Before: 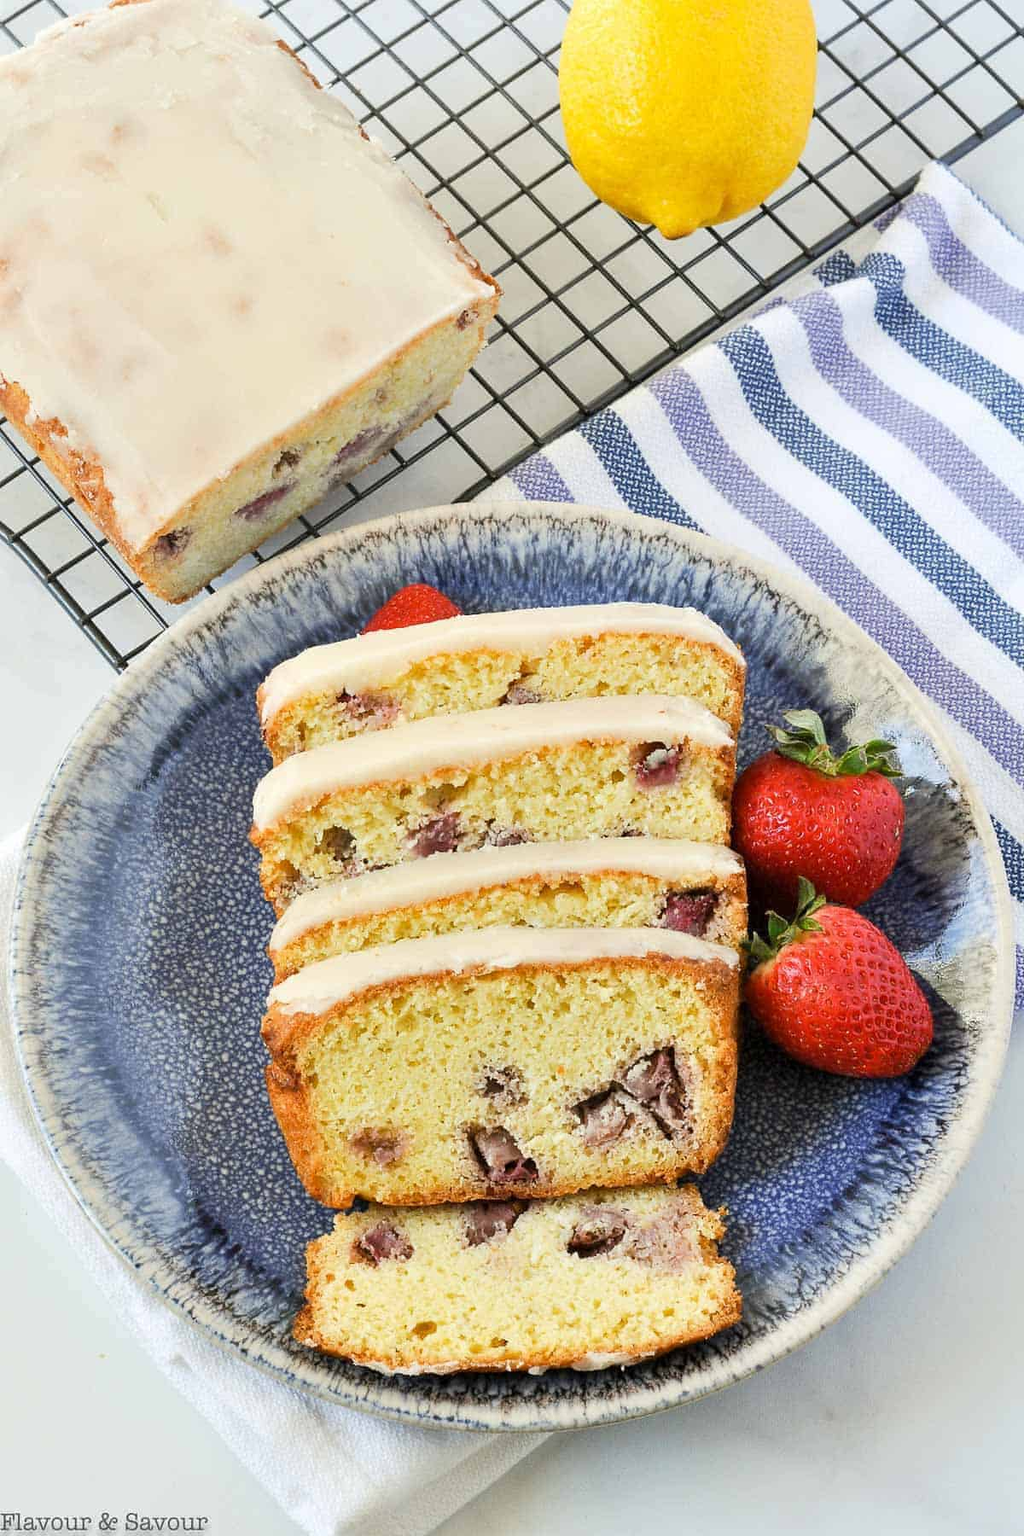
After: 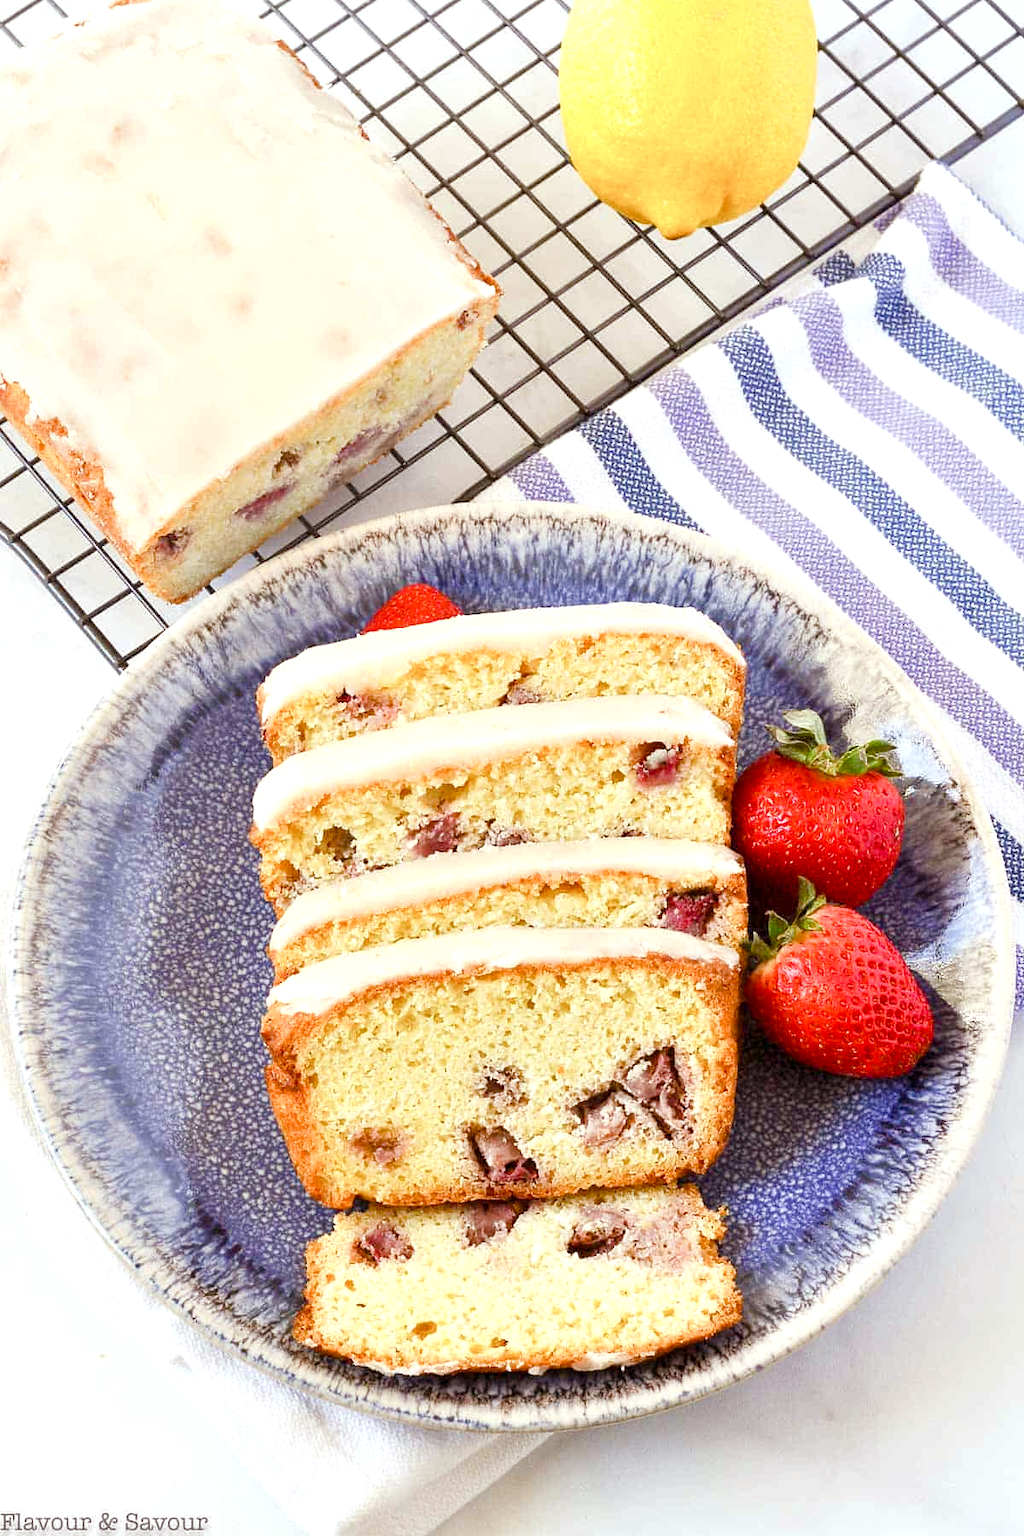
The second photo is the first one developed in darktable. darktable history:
rgb levels: mode RGB, independent channels, levels [[0, 0.474, 1], [0, 0.5, 1], [0, 0.5, 1]]
color balance rgb: perceptual saturation grading › global saturation 20%, perceptual saturation grading › highlights -50%, perceptual saturation grading › shadows 30%, perceptual brilliance grading › global brilliance 10%, perceptual brilliance grading › shadows 15%
